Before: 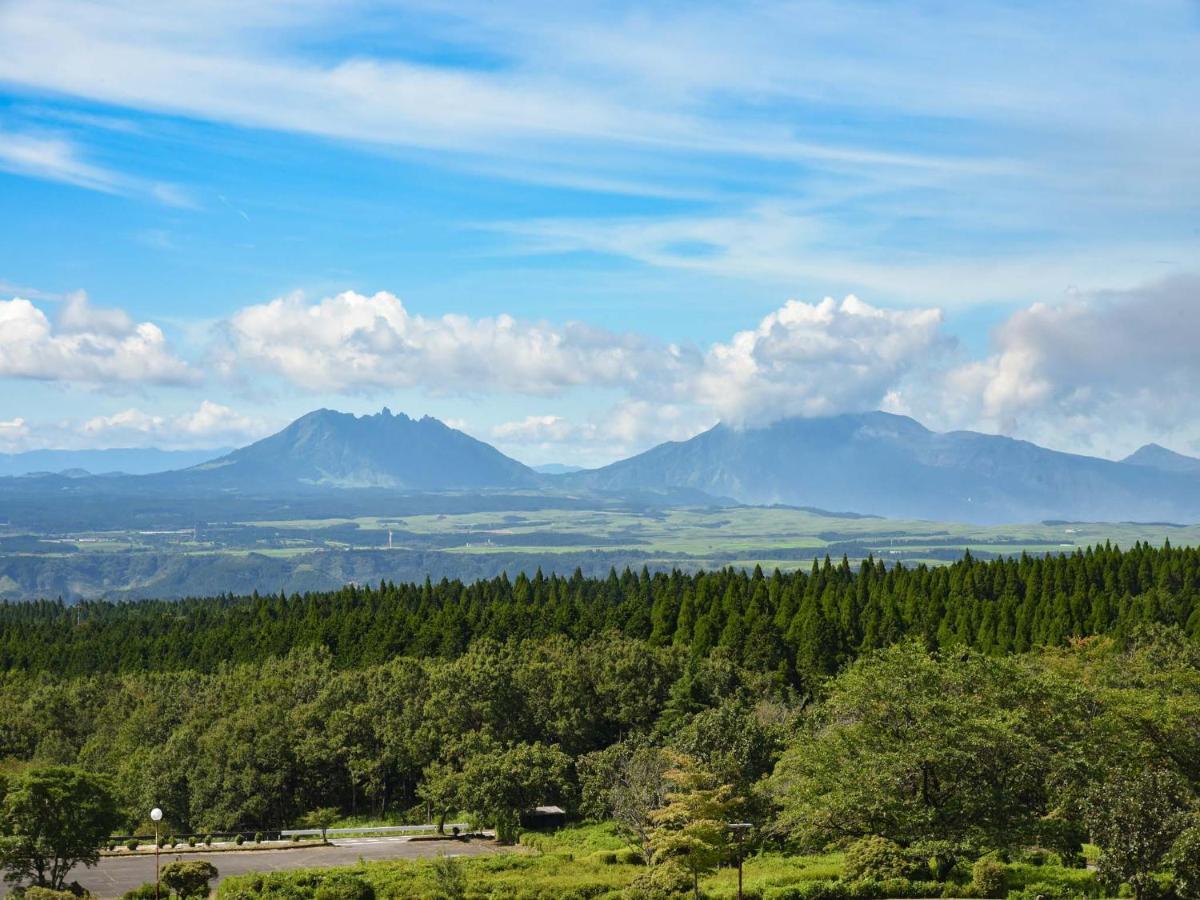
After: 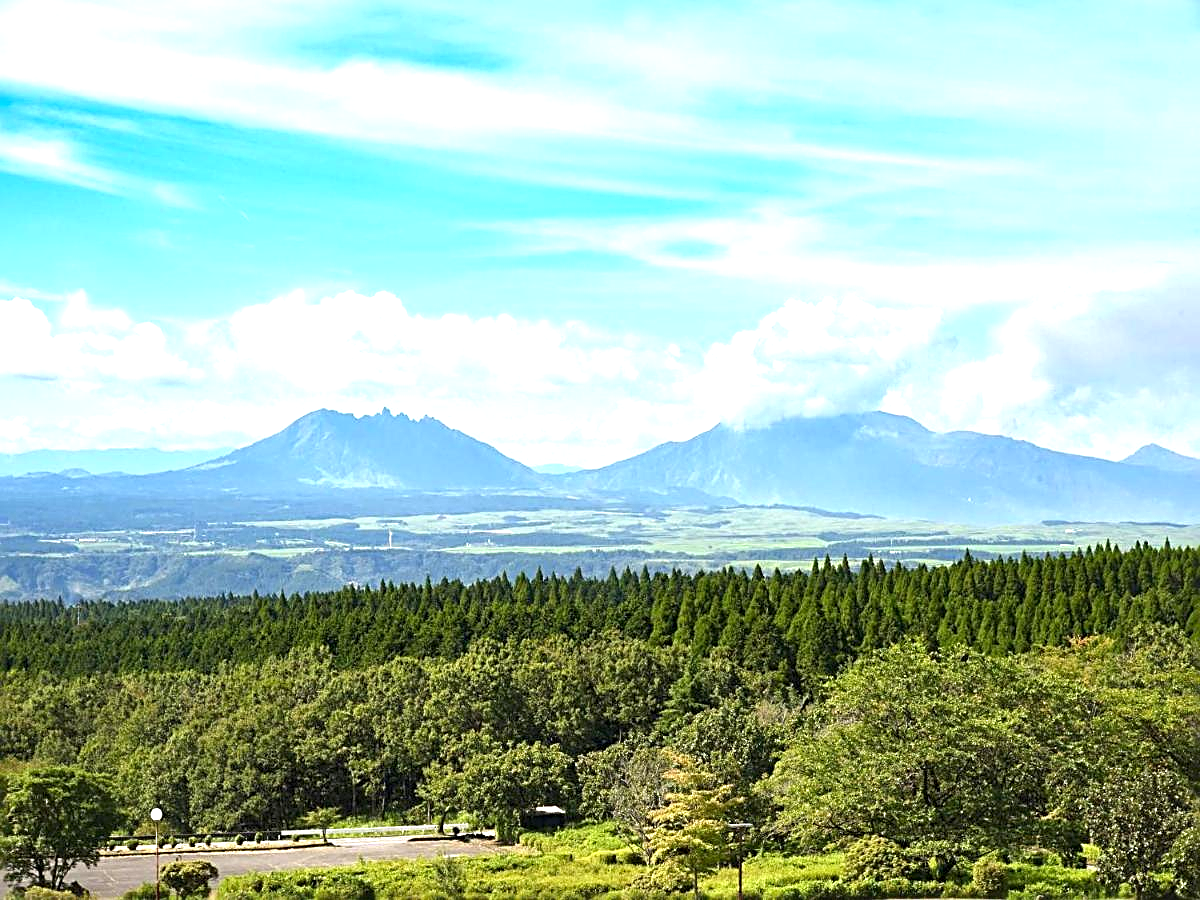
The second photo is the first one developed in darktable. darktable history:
exposure: black level correction 0.001, exposure 1 EV, compensate exposure bias true, compensate highlight preservation false
sharpen: radius 2.623, amount 0.692
